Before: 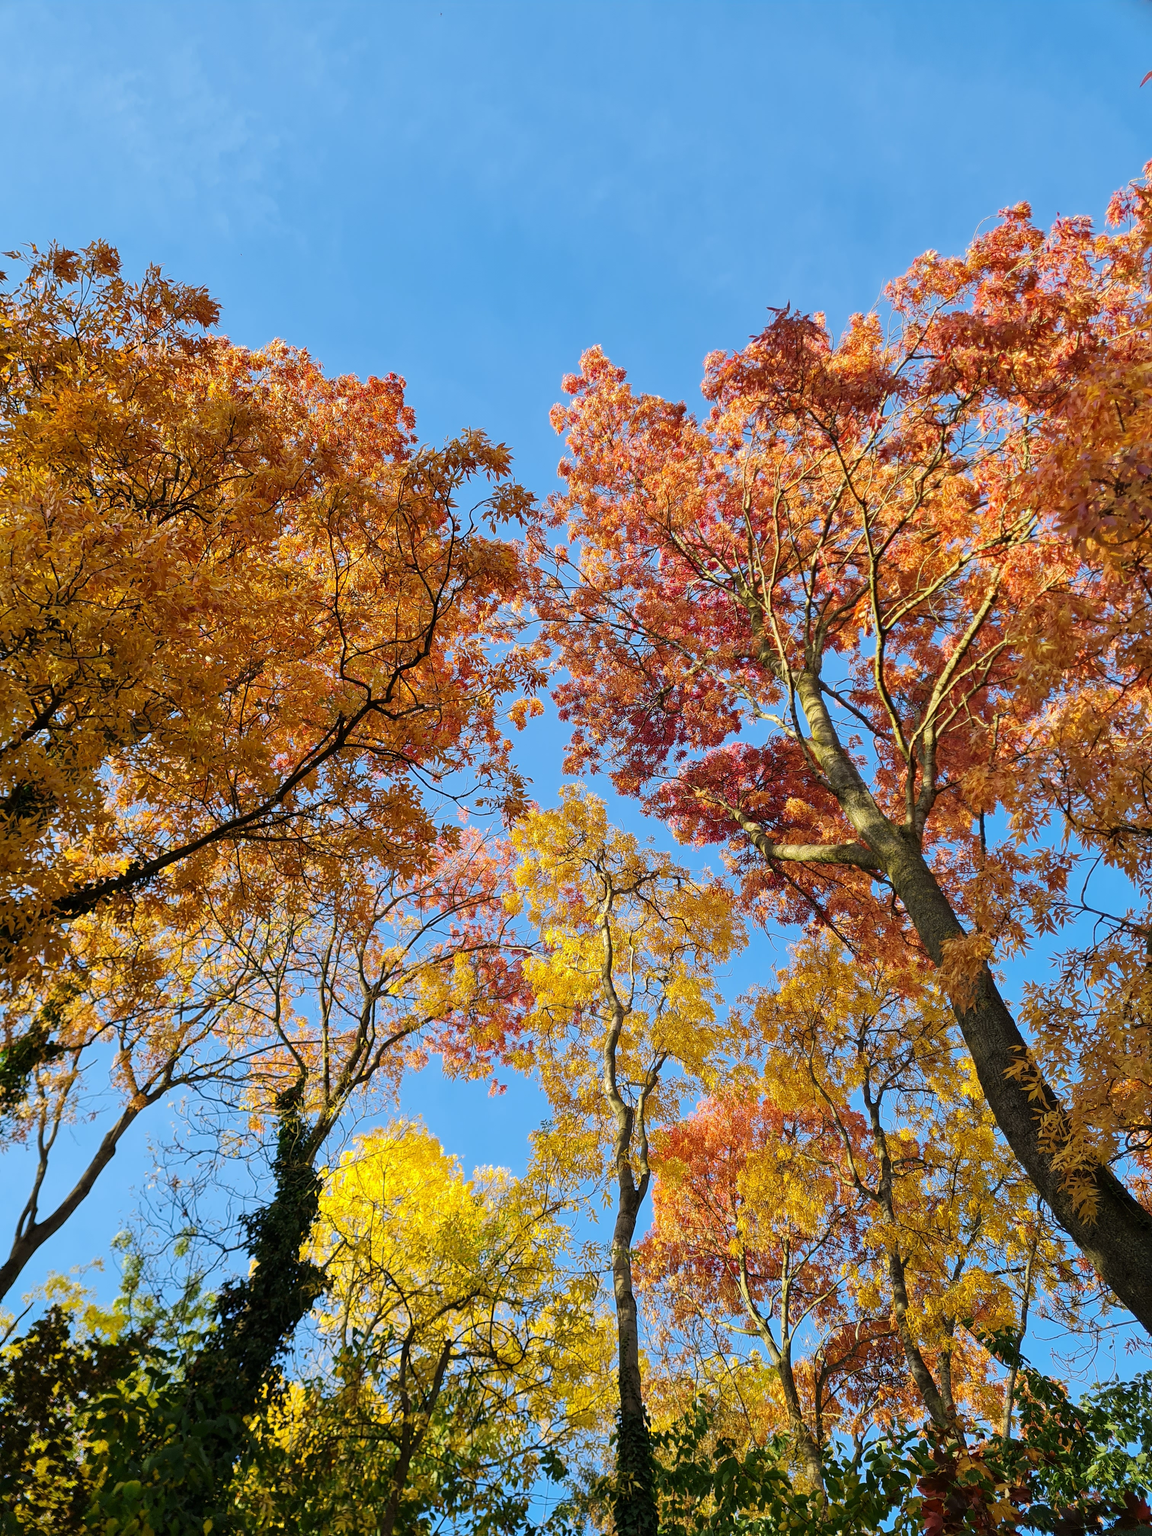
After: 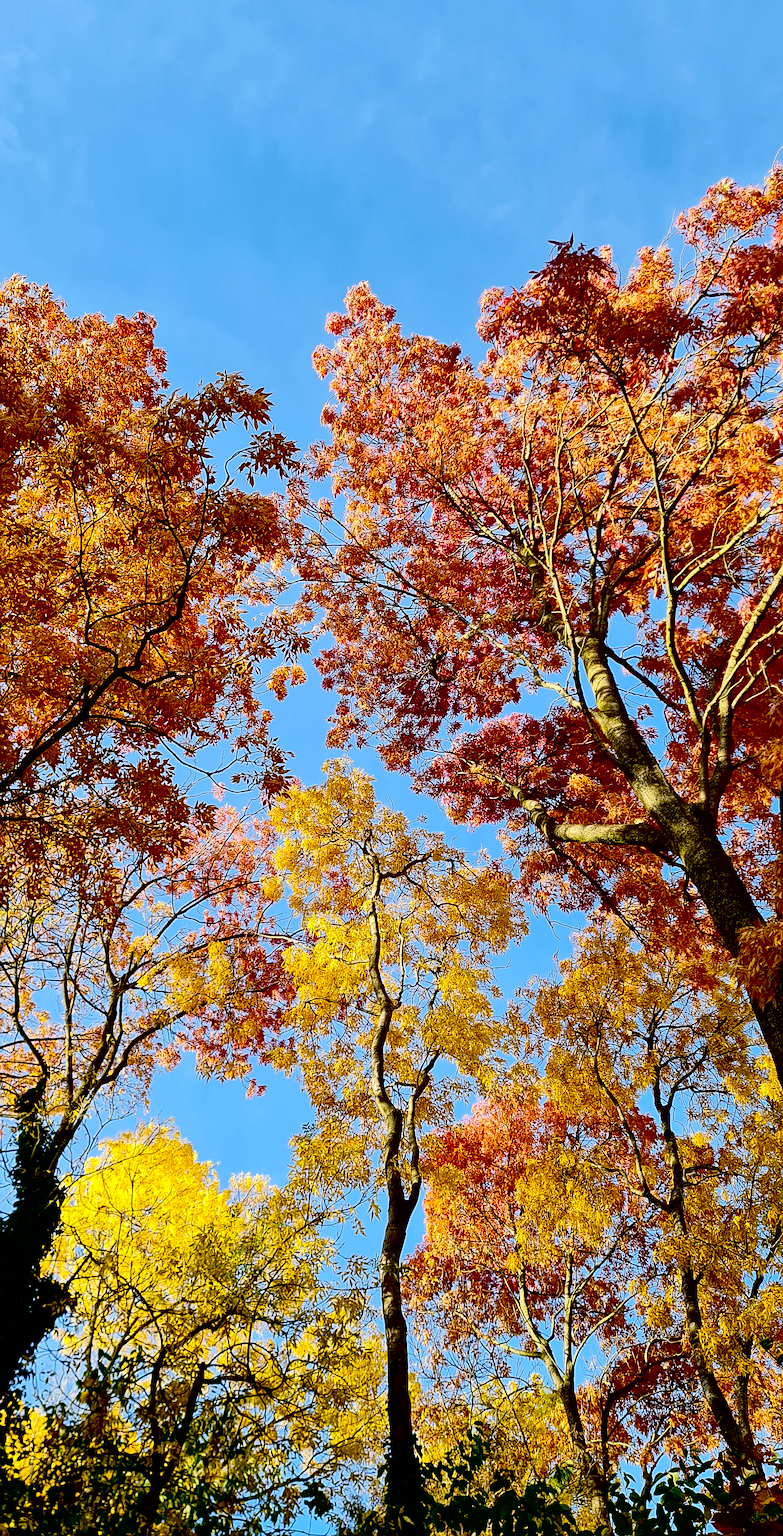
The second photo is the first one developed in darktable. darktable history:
exposure: black level correction 0.054, exposure -0.036 EV, compensate highlight preservation false
crop and rotate: left 22.814%, top 5.628%, right 14.578%, bottom 2.314%
contrast brightness saturation: contrast 0.286
shadows and highlights: shadows 25.93, highlights -26.25
sharpen: on, module defaults
